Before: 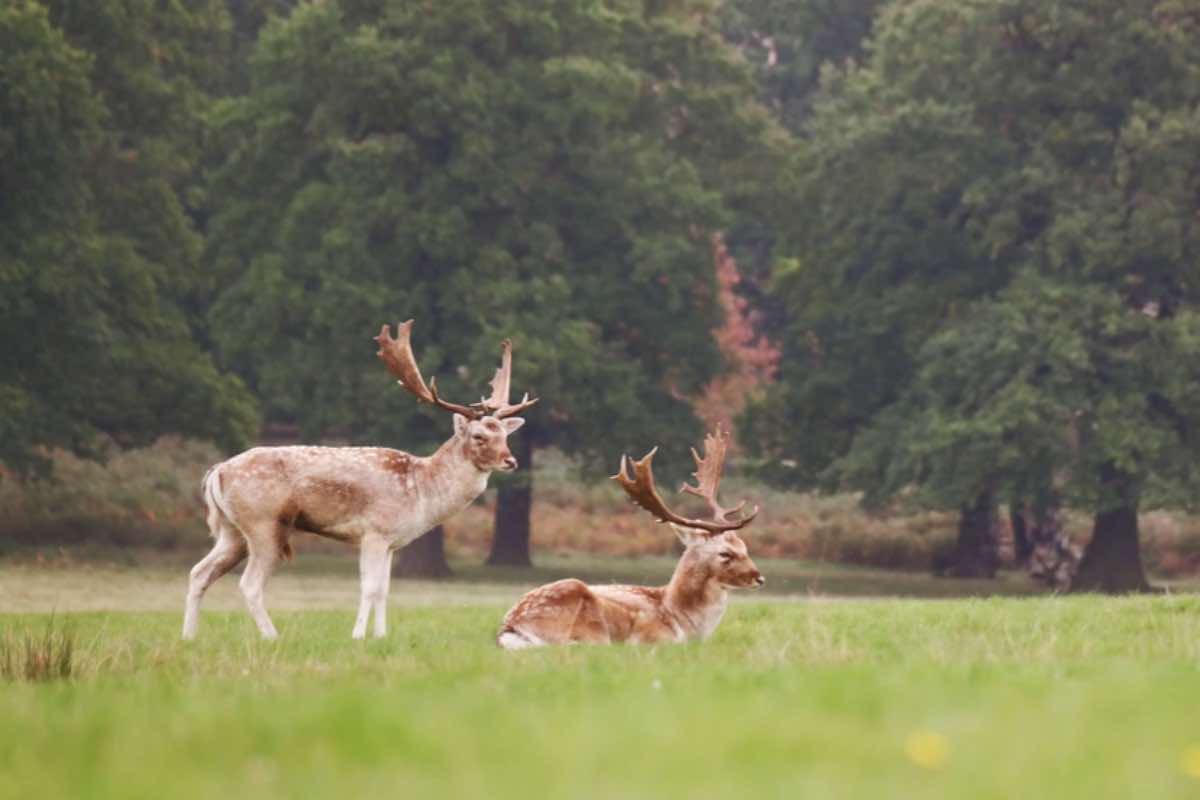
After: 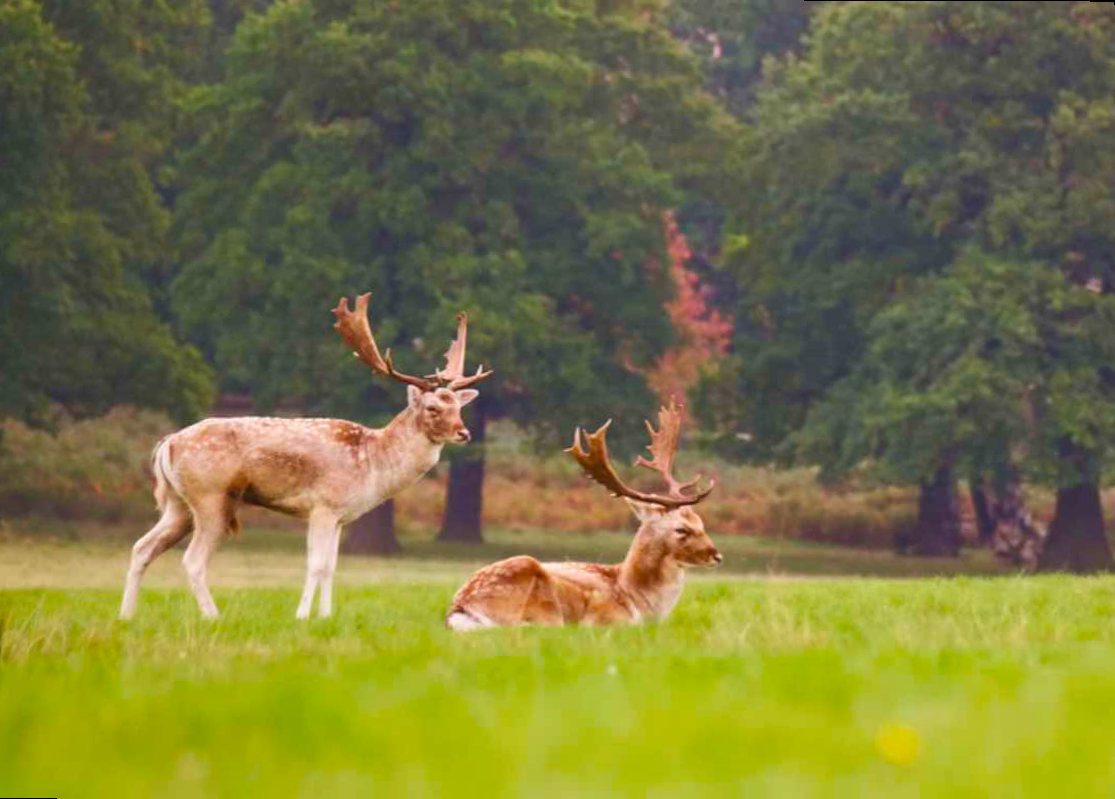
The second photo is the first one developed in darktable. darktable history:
velvia: on, module defaults
color balance rgb: linear chroma grading › global chroma 15%, perceptual saturation grading › global saturation 30%
rotate and perspective: rotation 0.215°, lens shift (vertical) -0.139, crop left 0.069, crop right 0.939, crop top 0.002, crop bottom 0.996
tone equalizer: on, module defaults
